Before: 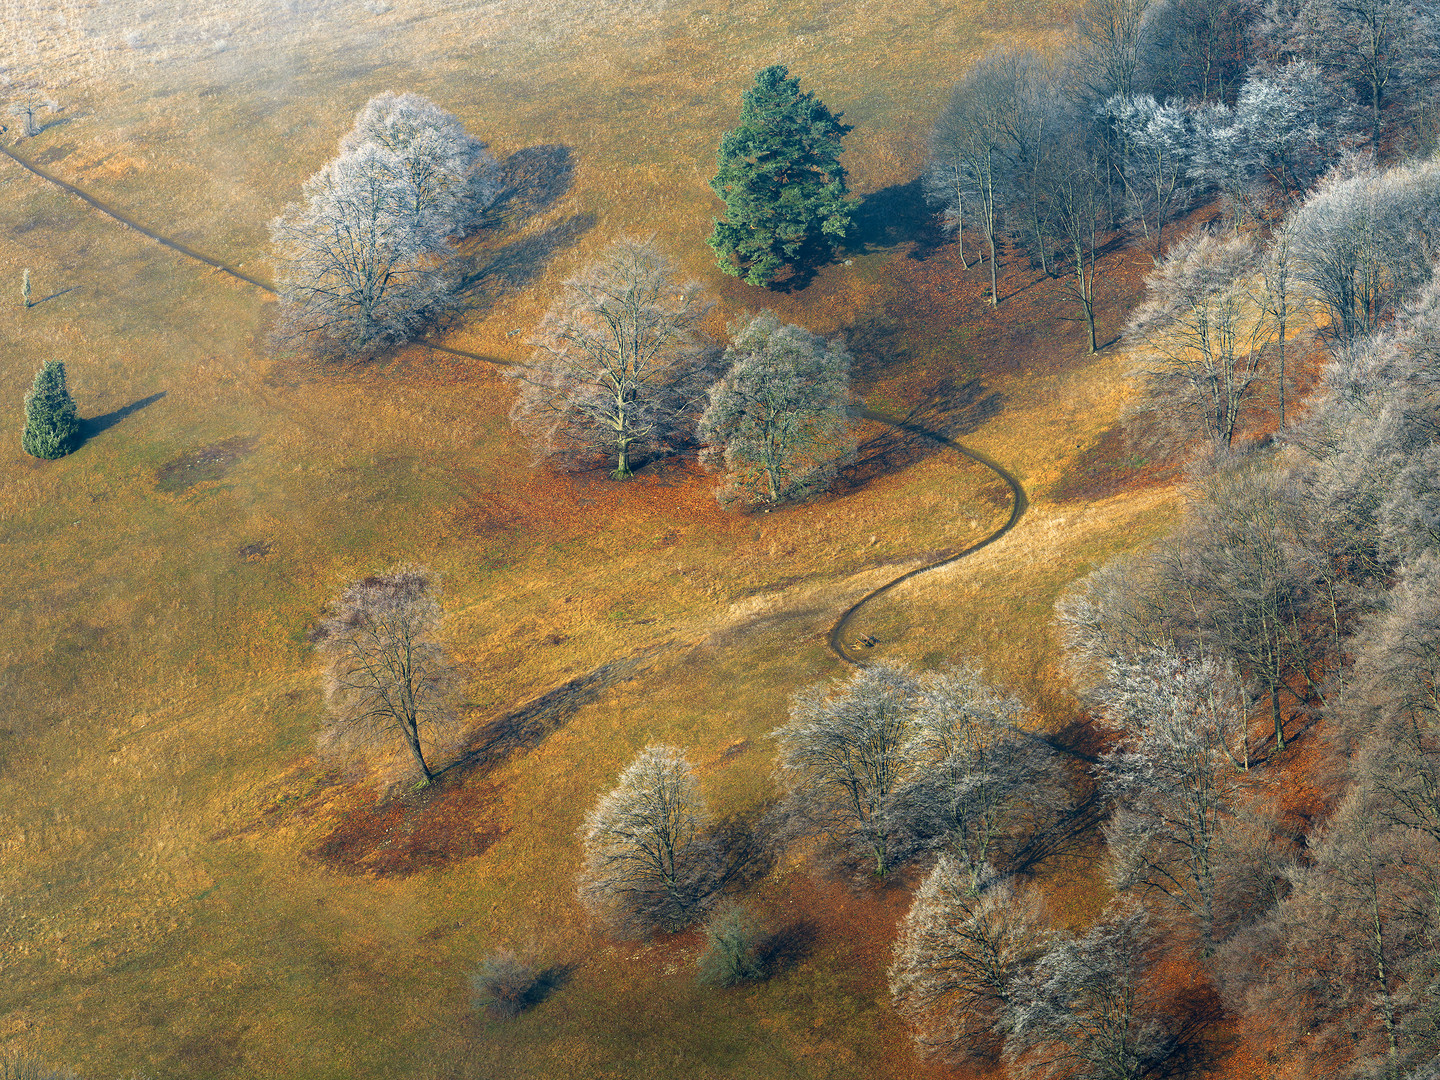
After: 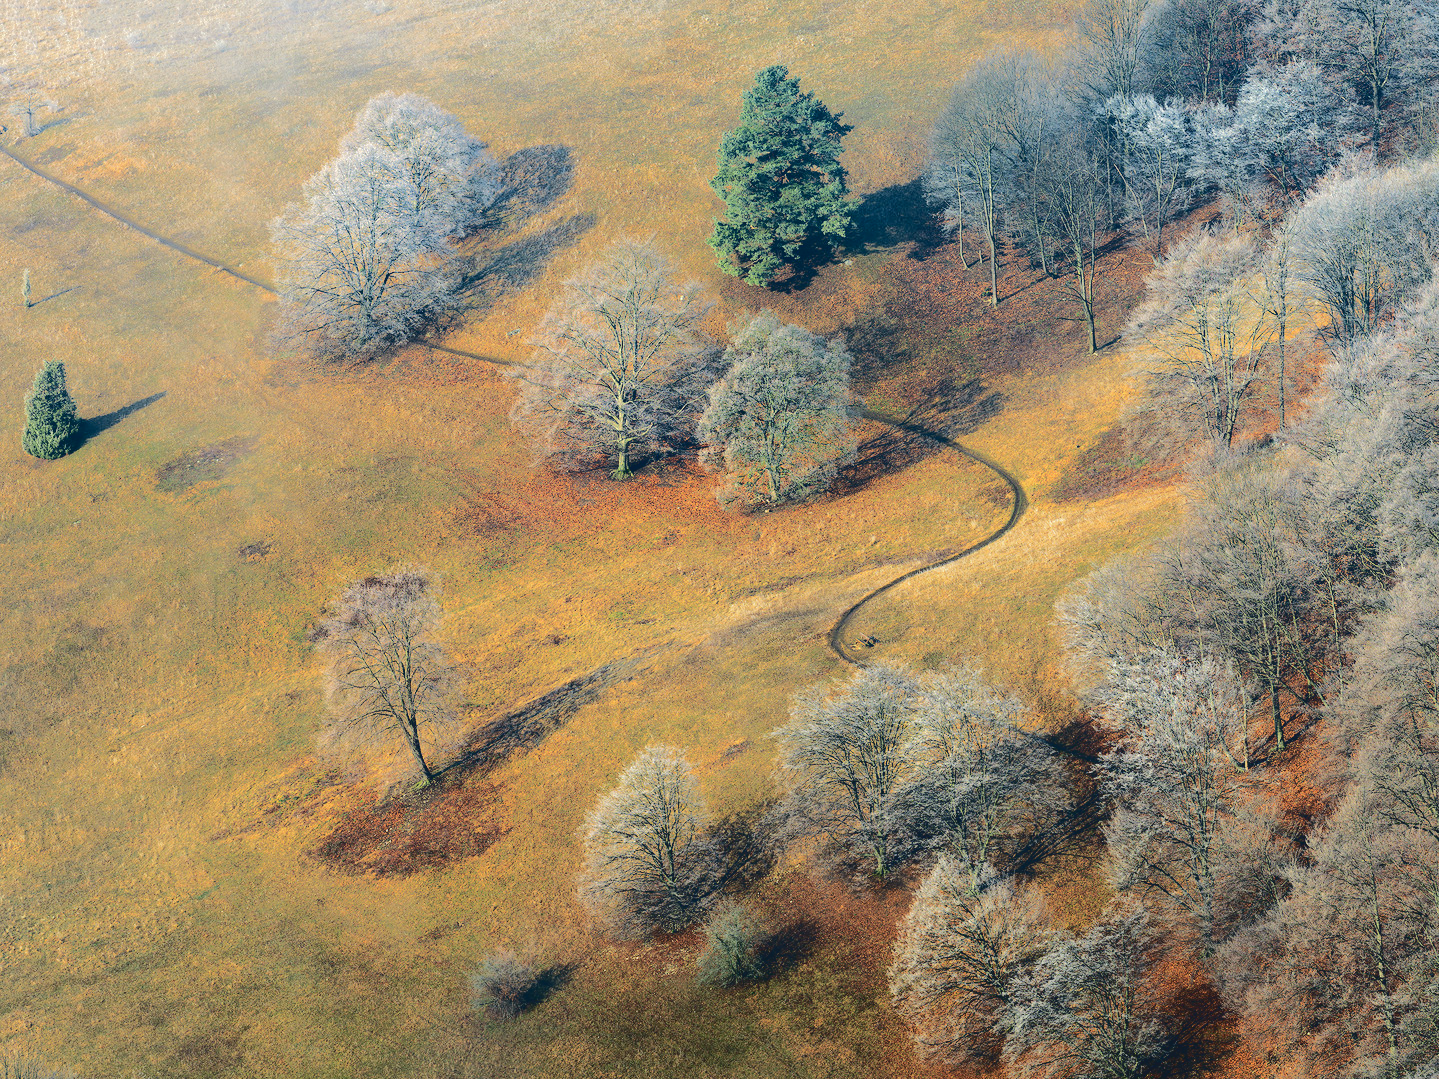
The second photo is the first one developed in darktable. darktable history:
crop: left 0.04%
tone curve: curves: ch0 [(0, 0) (0.003, 0.089) (0.011, 0.089) (0.025, 0.088) (0.044, 0.089) (0.069, 0.094) (0.1, 0.108) (0.136, 0.119) (0.177, 0.147) (0.224, 0.204) (0.277, 0.28) (0.335, 0.389) (0.399, 0.486) (0.468, 0.588) (0.543, 0.647) (0.623, 0.705) (0.709, 0.759) (0.801, 0.815) (0.898, 0.873) (1, 1)], color space Lab, independent channels, preserve colors none
